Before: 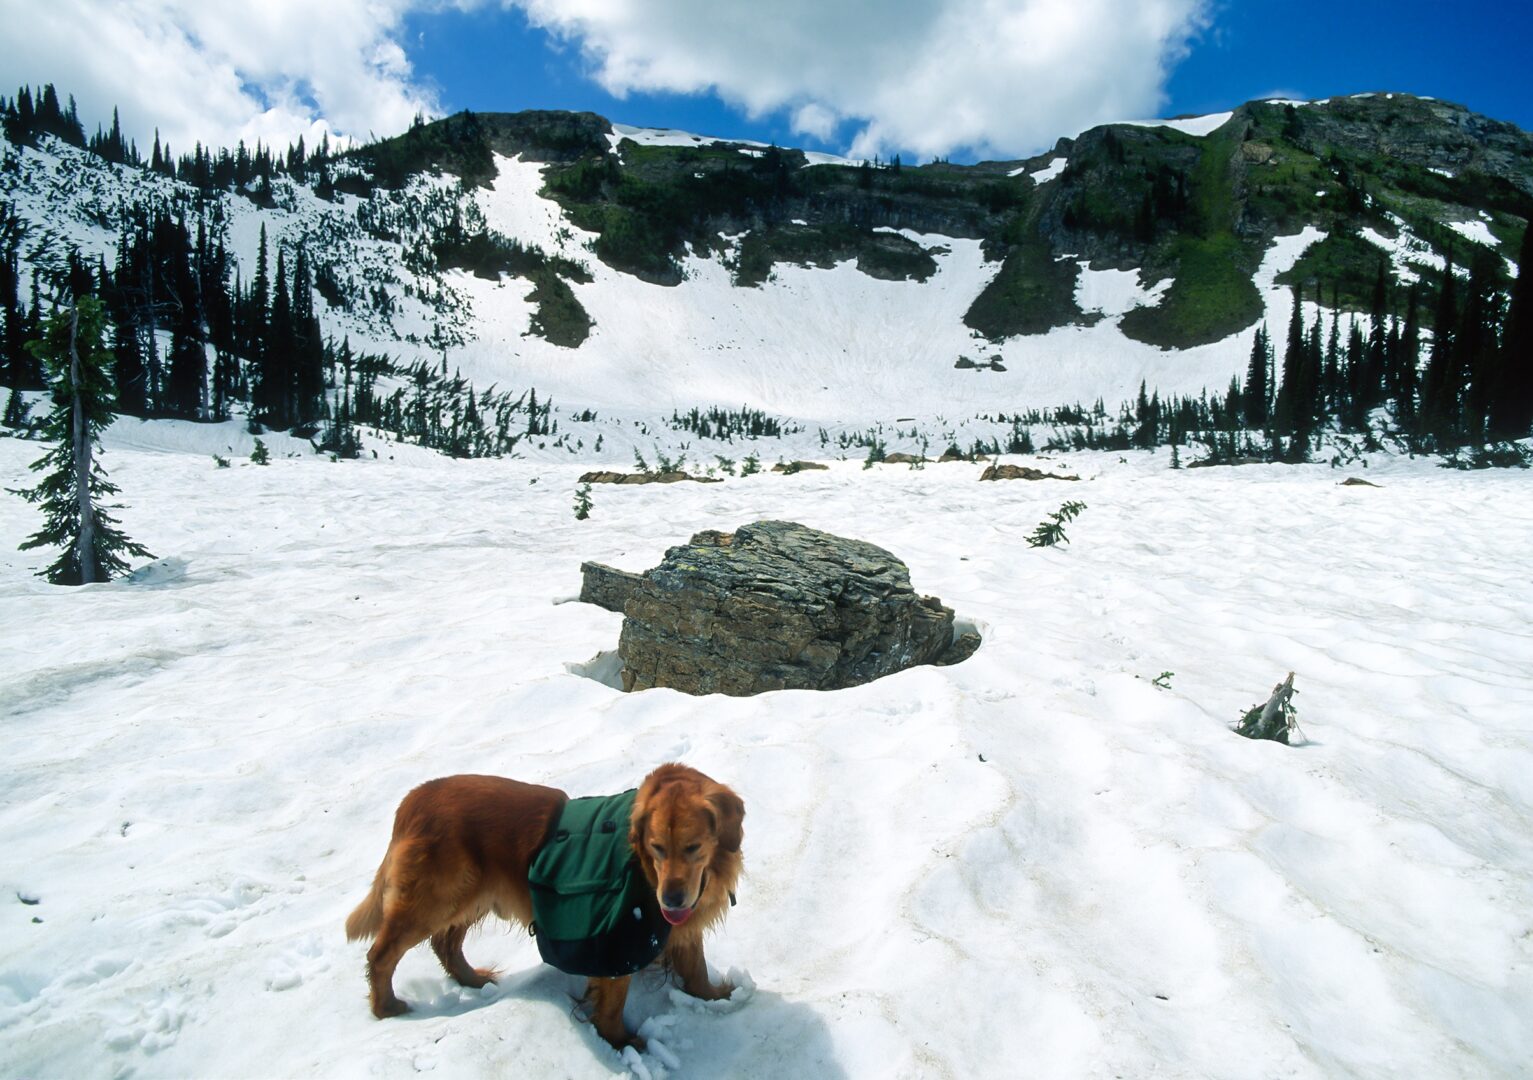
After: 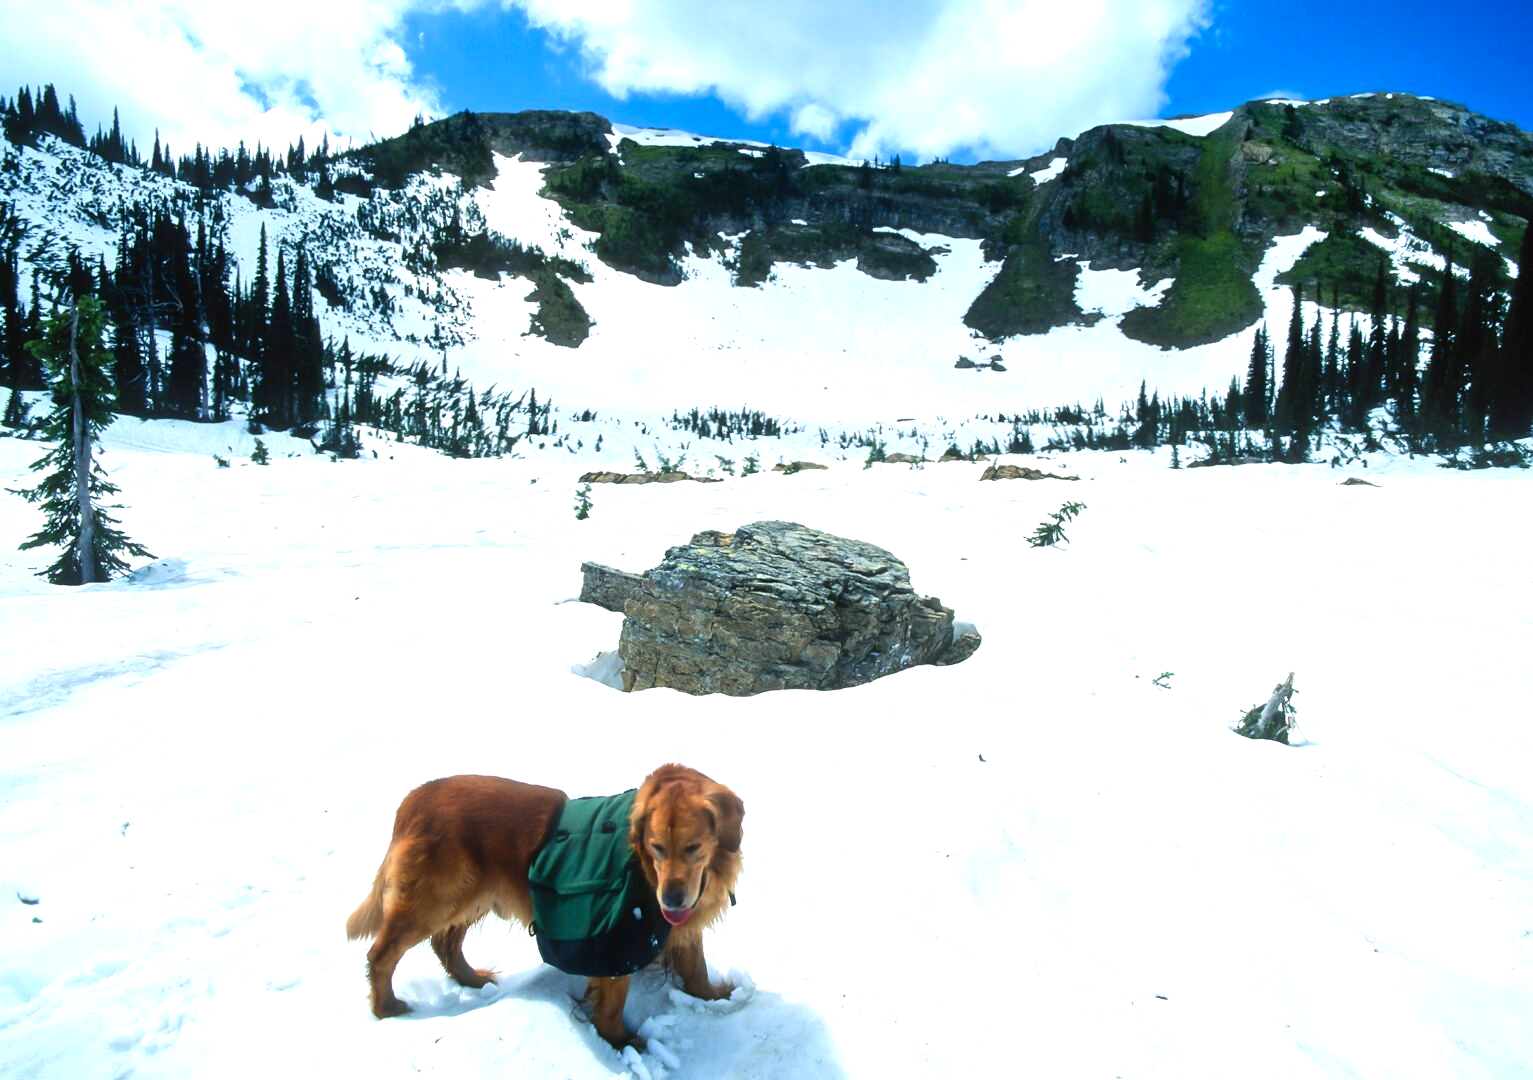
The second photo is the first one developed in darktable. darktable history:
exposure: black level correction 0, exposure 0.7 EV, compensate exposure bias true, compensate highlight preservation false
white balance: red 0.954, blue 1.079
contrast brightness saturation: contrast 0.1, brightness 0.03, saturation 0.09
